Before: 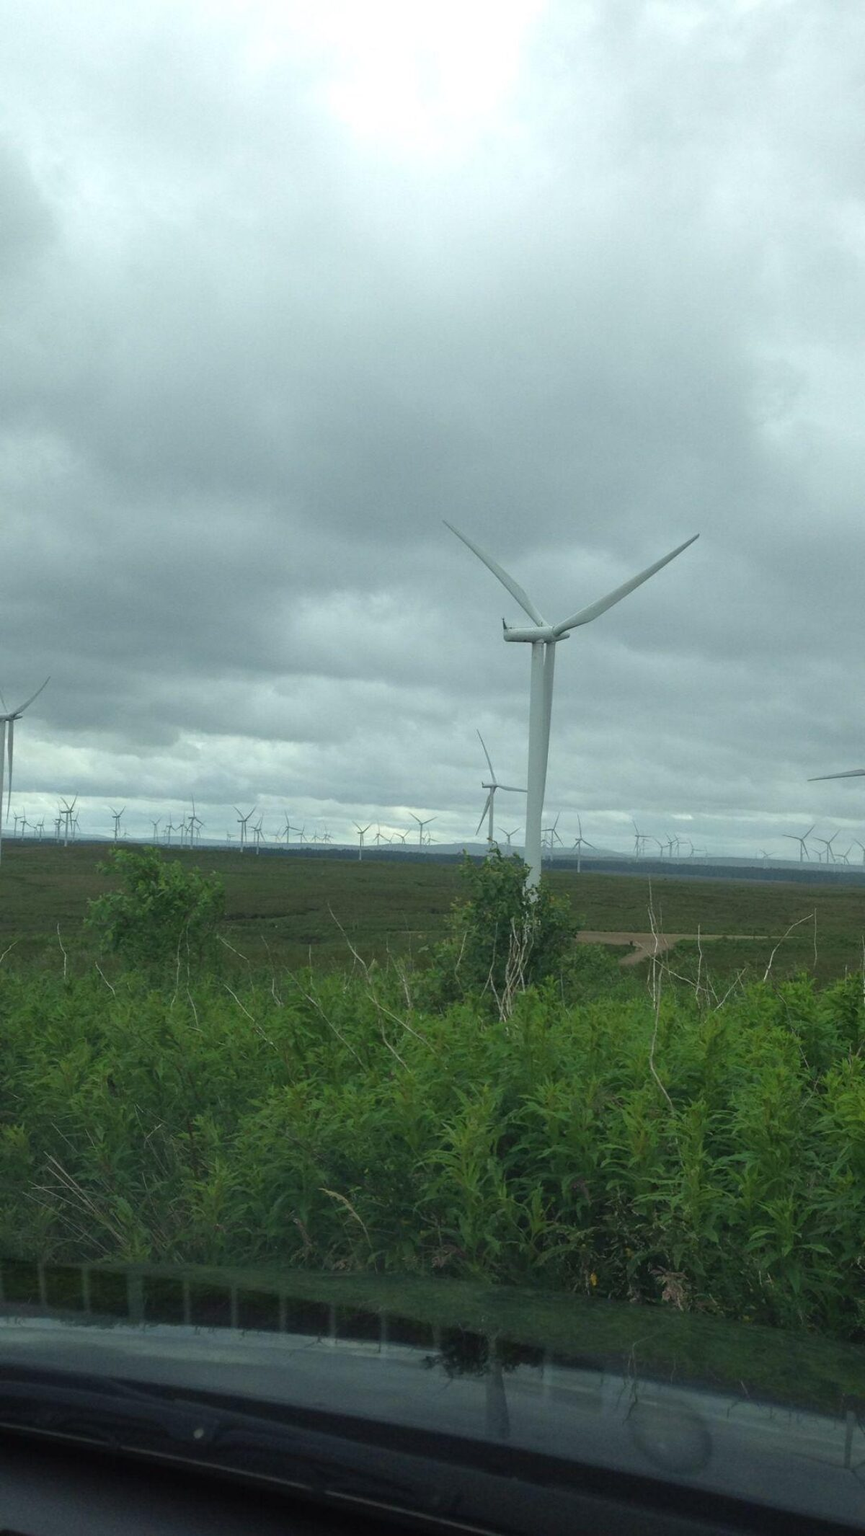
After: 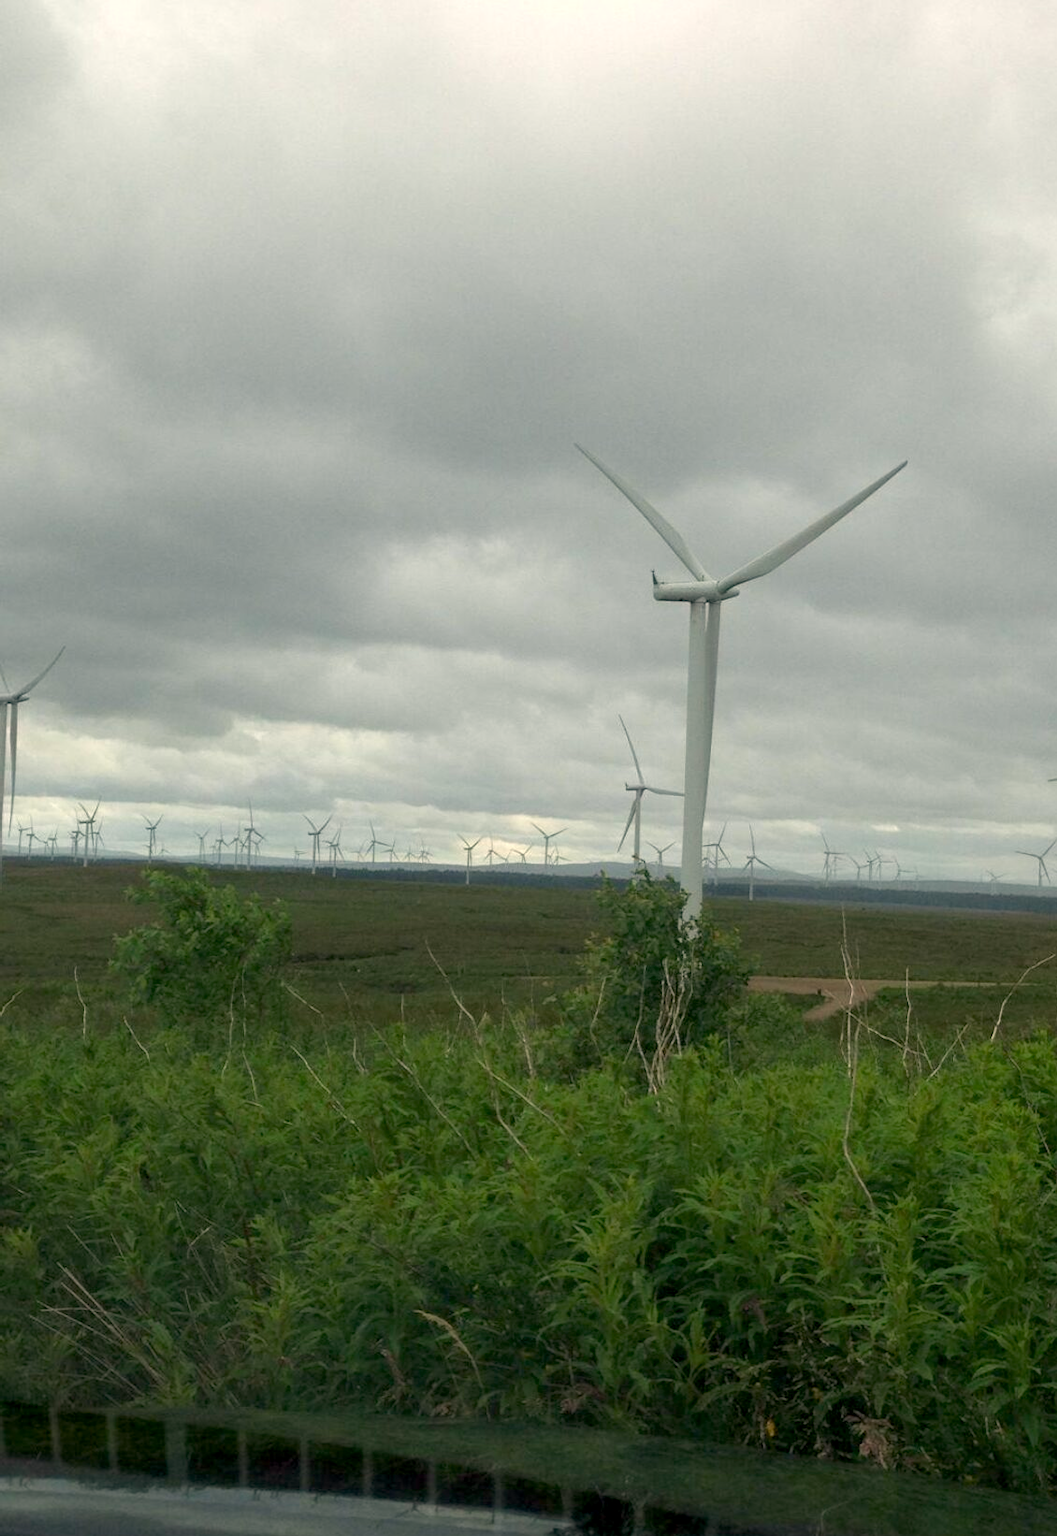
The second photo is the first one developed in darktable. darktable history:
crop and rotate: angle 0.03°, top 11.643%, right 5.651%, bottom 11.189%
exposure: black level correction 0.011, compensate highlight preservation false
white balance: red 1.127, blue 0.943
